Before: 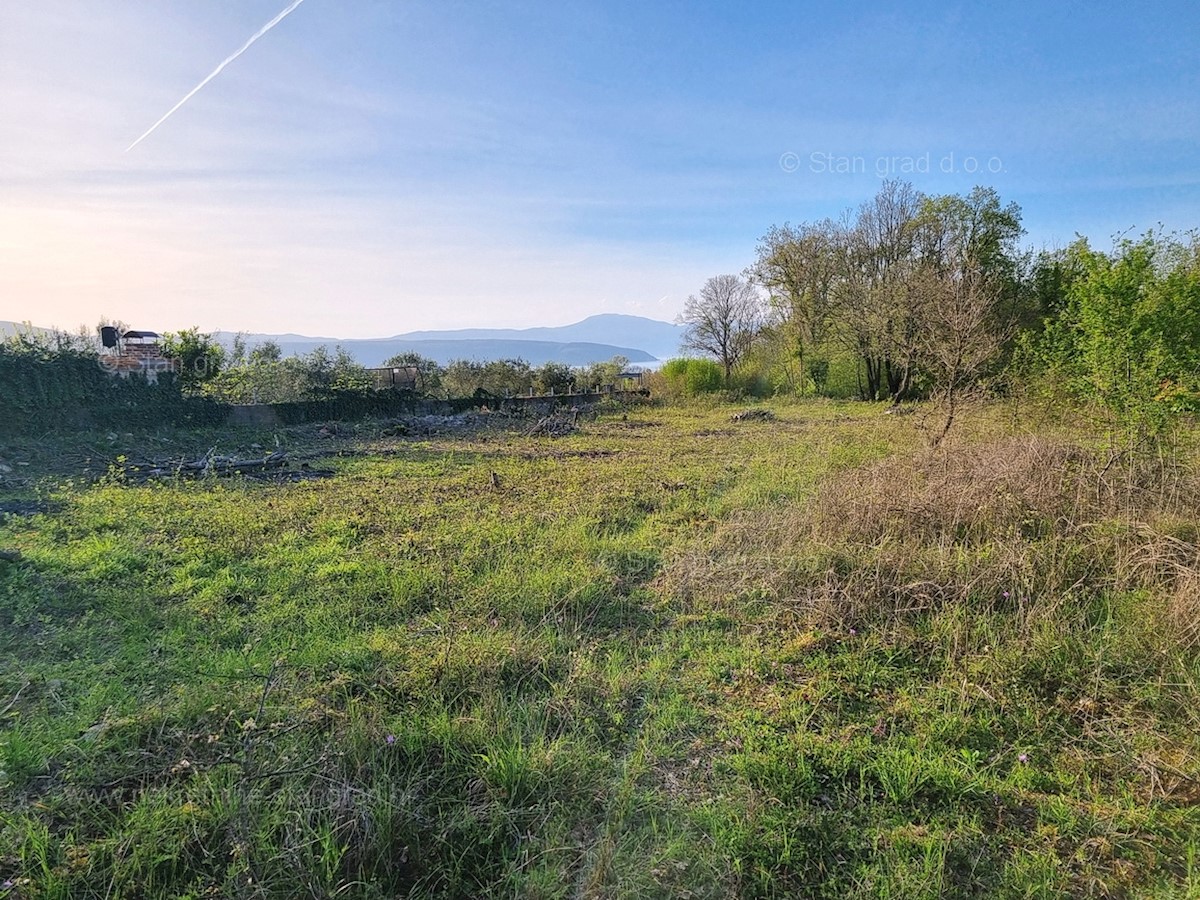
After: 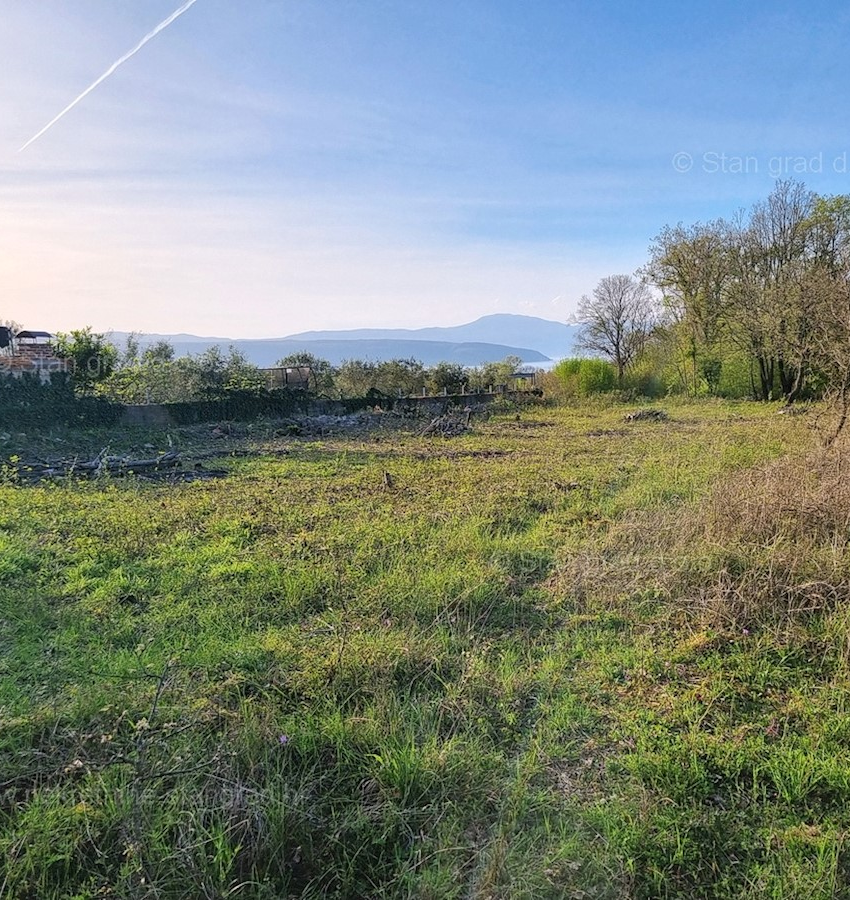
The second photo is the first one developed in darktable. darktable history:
crop and rotate: left 8.925%, right 20.169%
